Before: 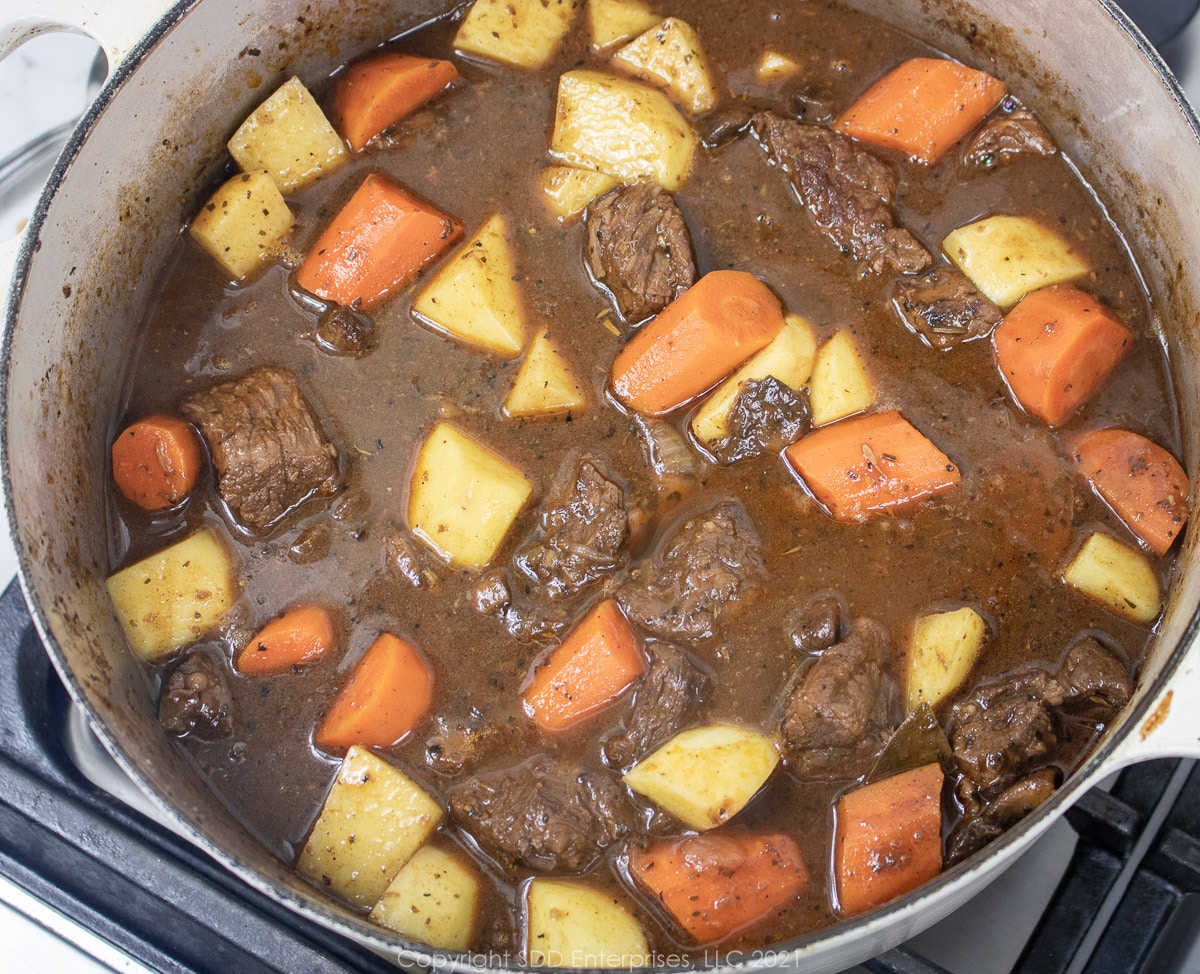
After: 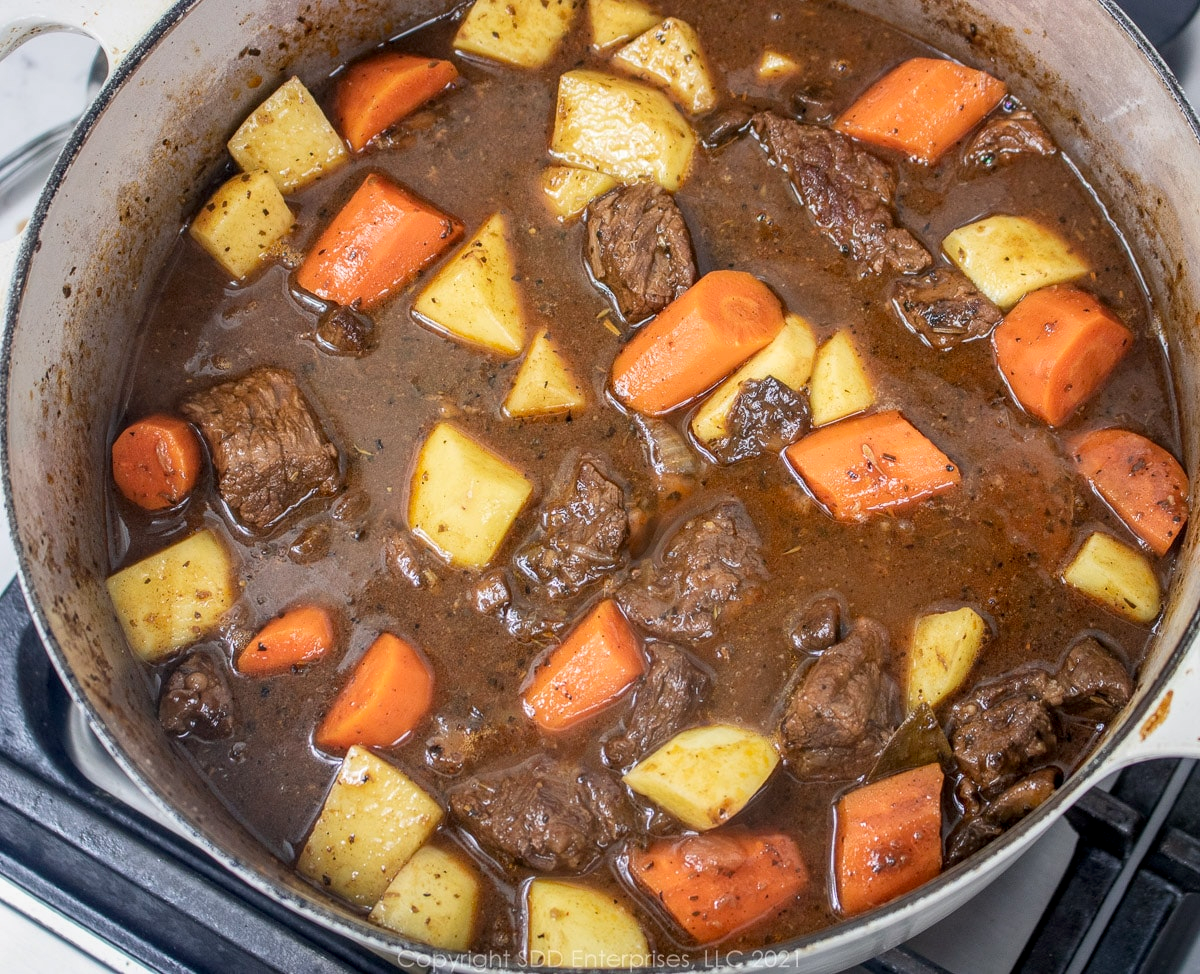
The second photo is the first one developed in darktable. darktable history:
local contrast: detail 130%
exposure: exposure -0.177 EV, compensate highlight preservation false
